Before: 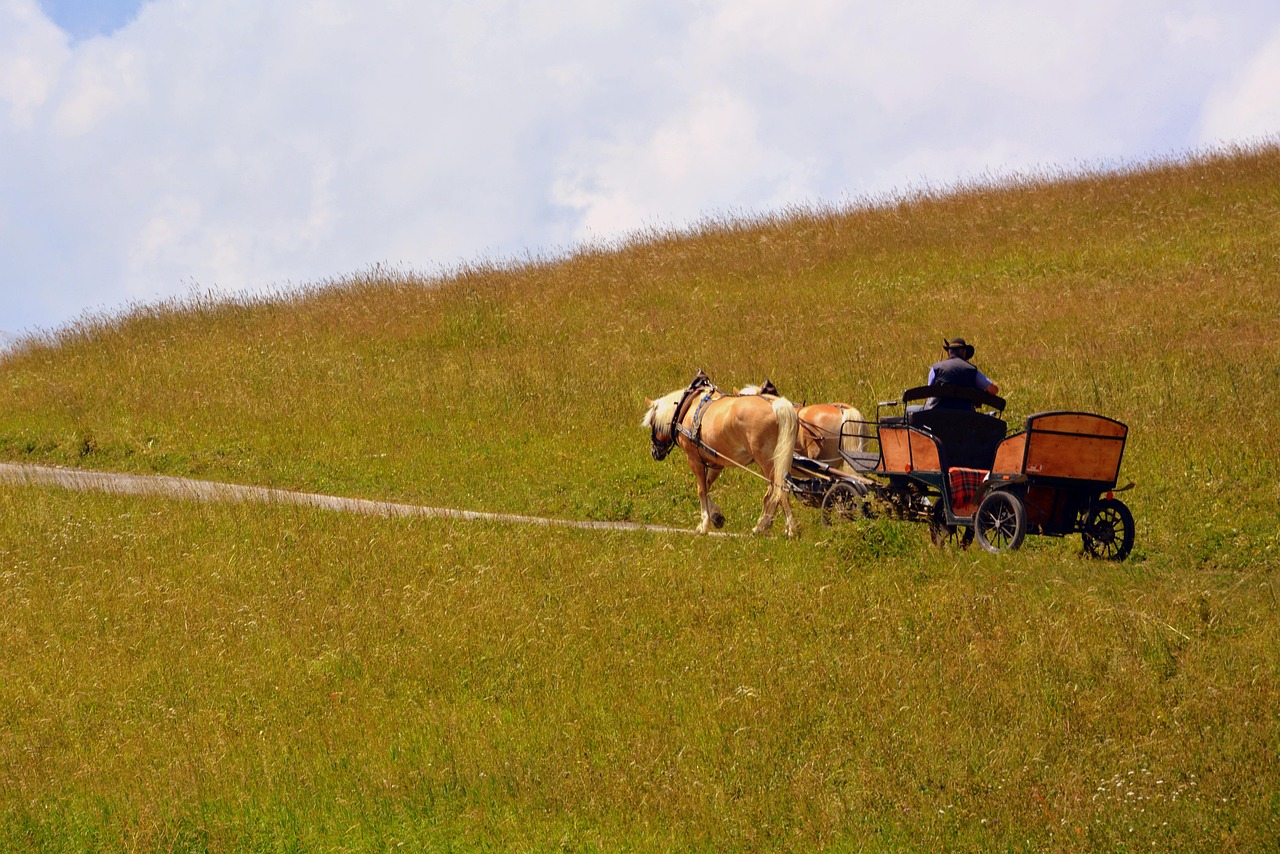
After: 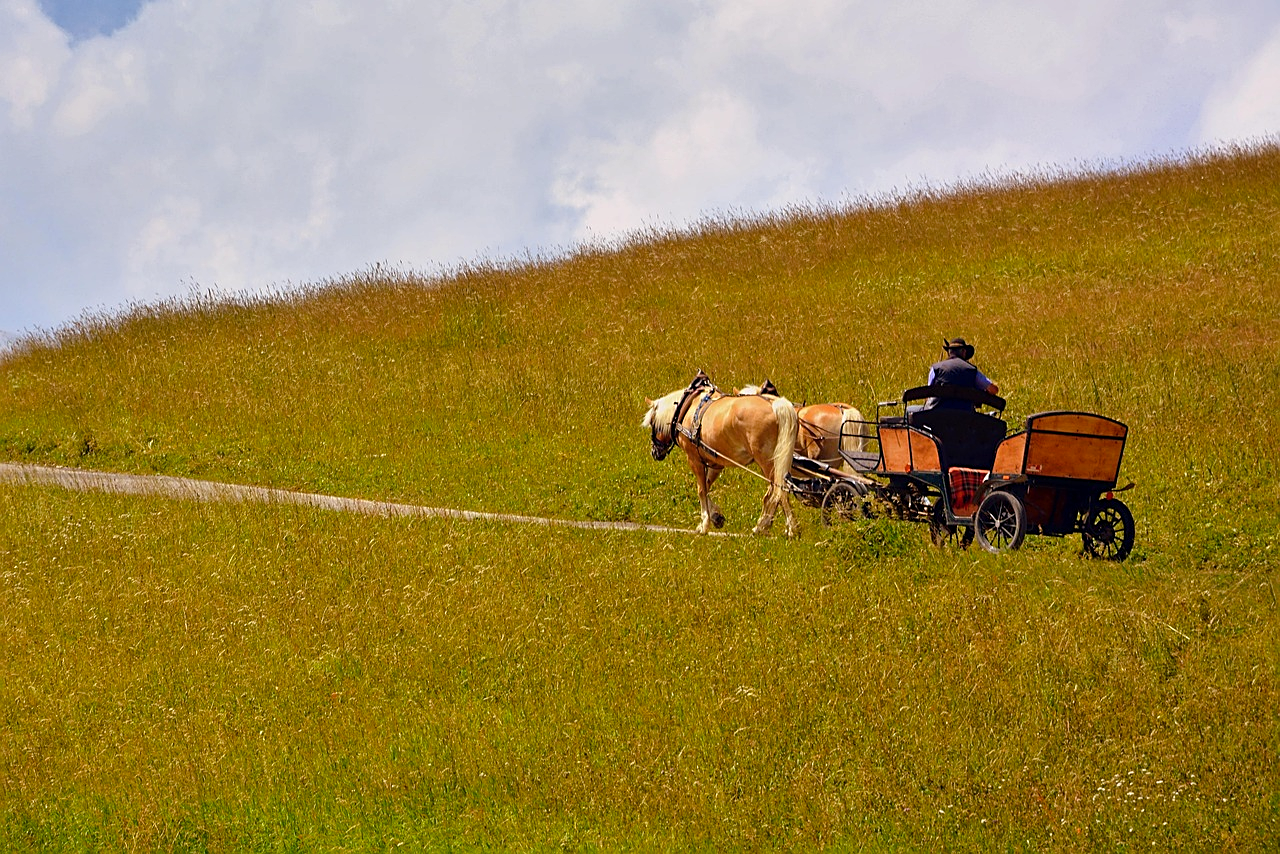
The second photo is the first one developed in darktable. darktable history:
sharpen: on, module defaults
shadows and highlights: highlights color adjustment 0%, soften with gaussian
color balance rgb: linear chroma grading › shadows 19.44%, linear chroma grading › highlights 3.42%, linear chroma grading › mid-tones 10.16%
